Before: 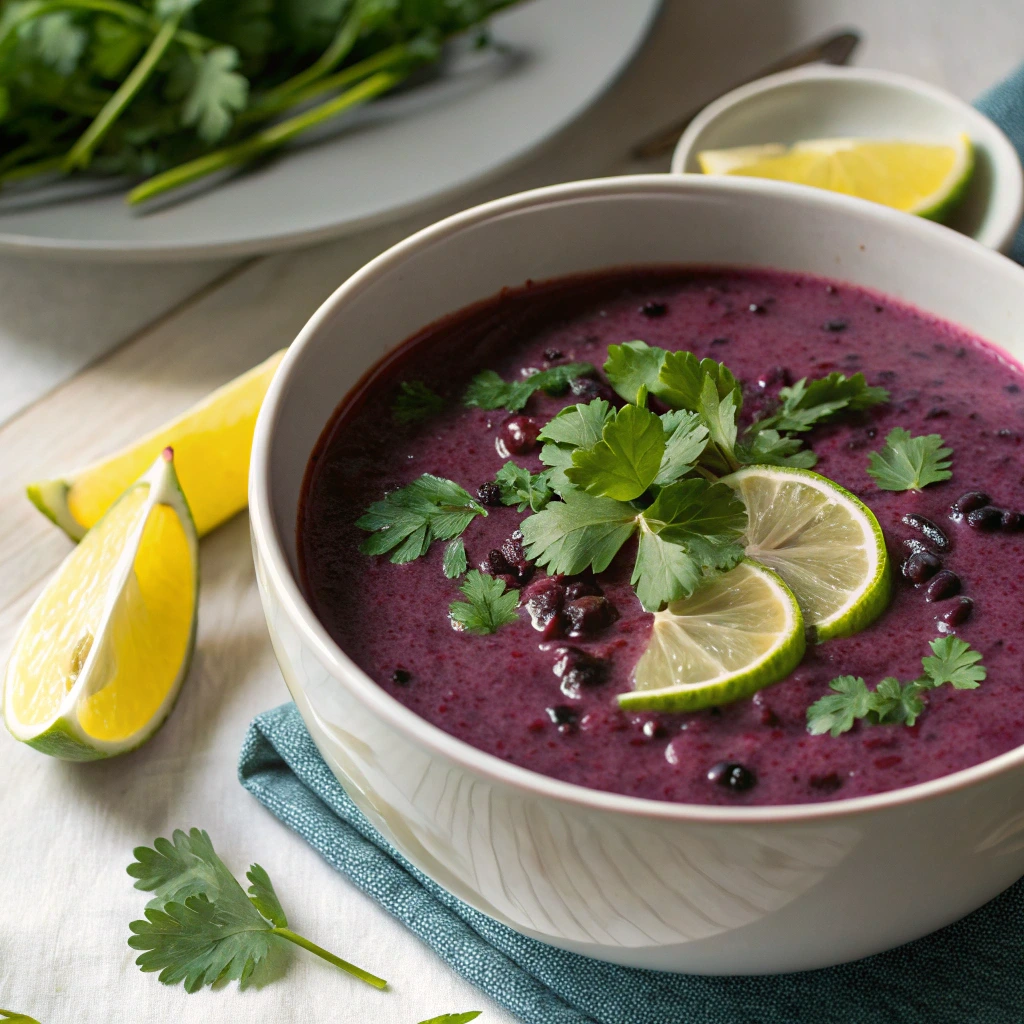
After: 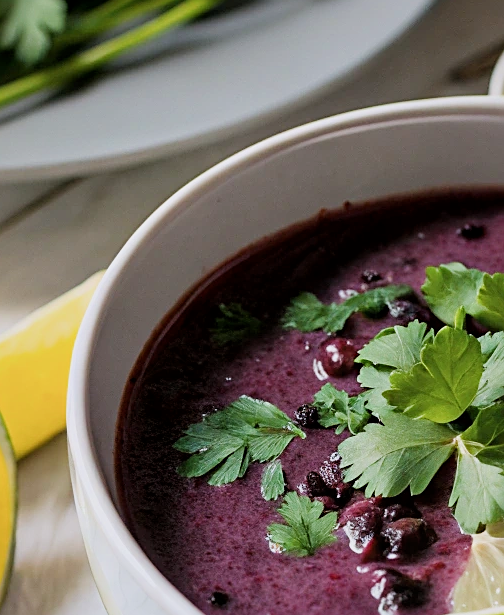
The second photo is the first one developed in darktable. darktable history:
crop: left 17.835%, top 7.675%, right 32.881%, bottom 32.213%
exposure: black level correction 0, exposure 0.5 EV, compensate exposure bias true, compensate highlight preservation false
color calibration: illuminant as shot in camera, x 0.358, y 0.373, temperature 4628.91 K
sharpen: on, module defaults
local contrast: mode bilateral grid, contrast 20, coarseness 50, detail 120%, midtone range 0.2
filmic rgb: black relative exposure -7.65 EV, white relative exposure 4.56 EV, hardness 3.61
